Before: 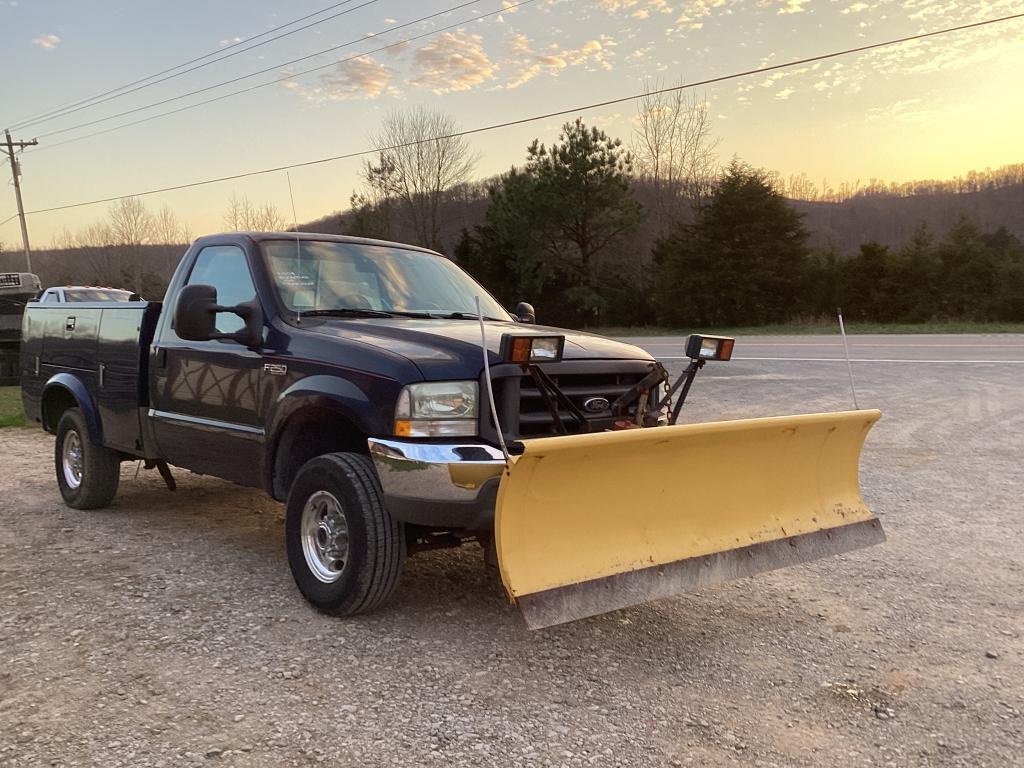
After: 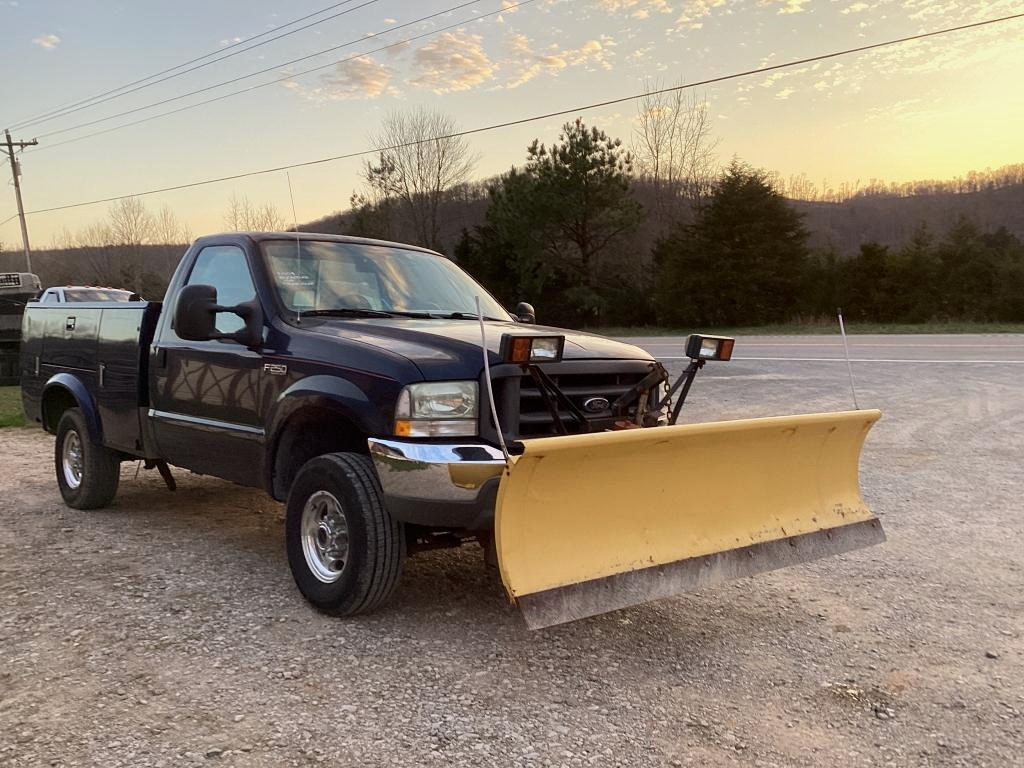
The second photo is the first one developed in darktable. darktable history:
exposure: black level correction 0.001, exposure -0.201 EV, compensate highlight preservation false
contrast brightness saturation: contrast 0.146, brightness 0.047
